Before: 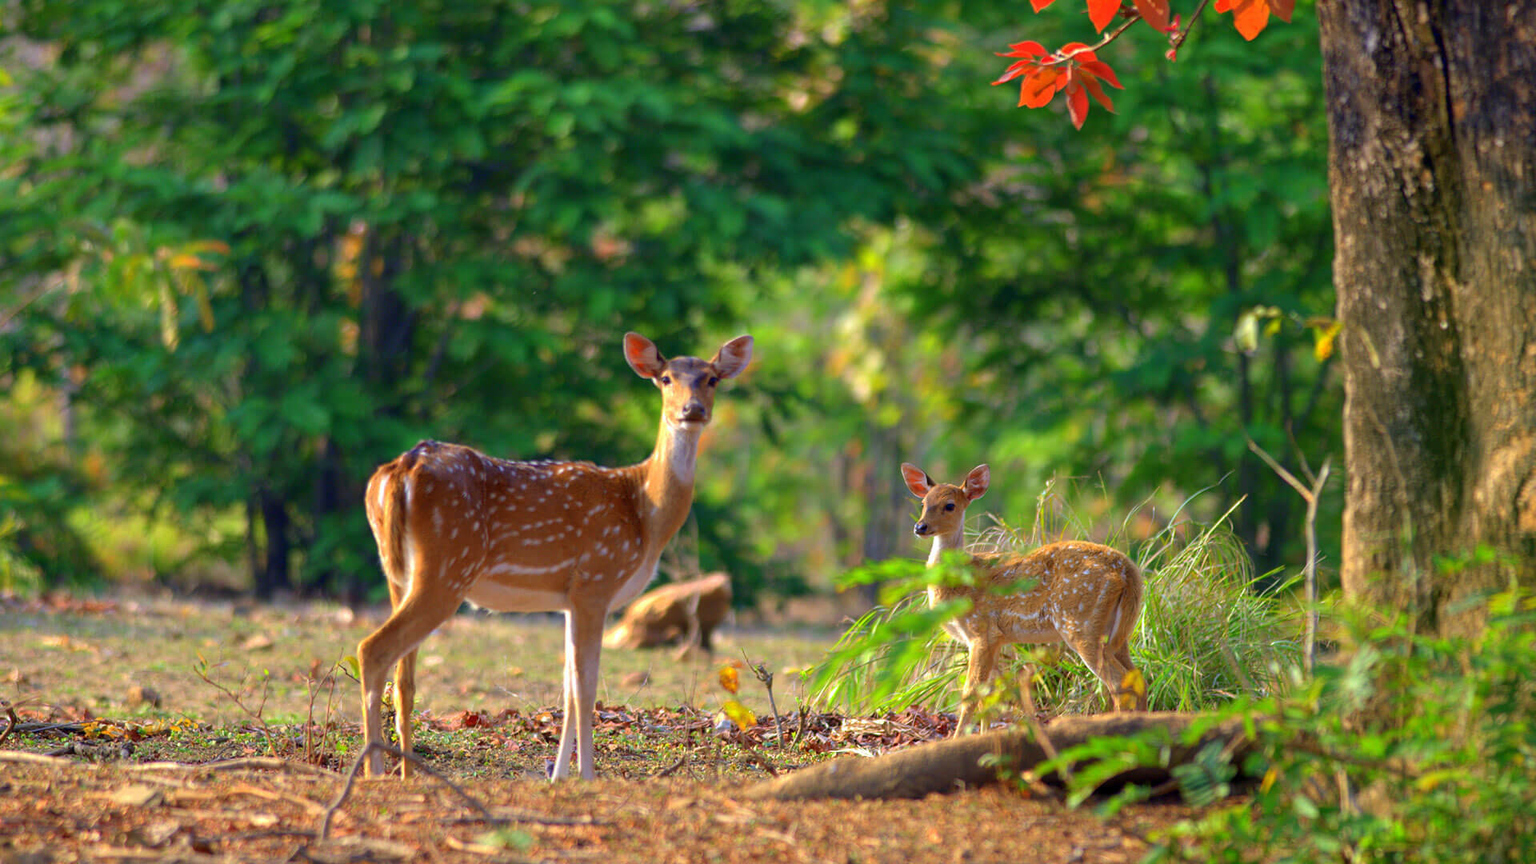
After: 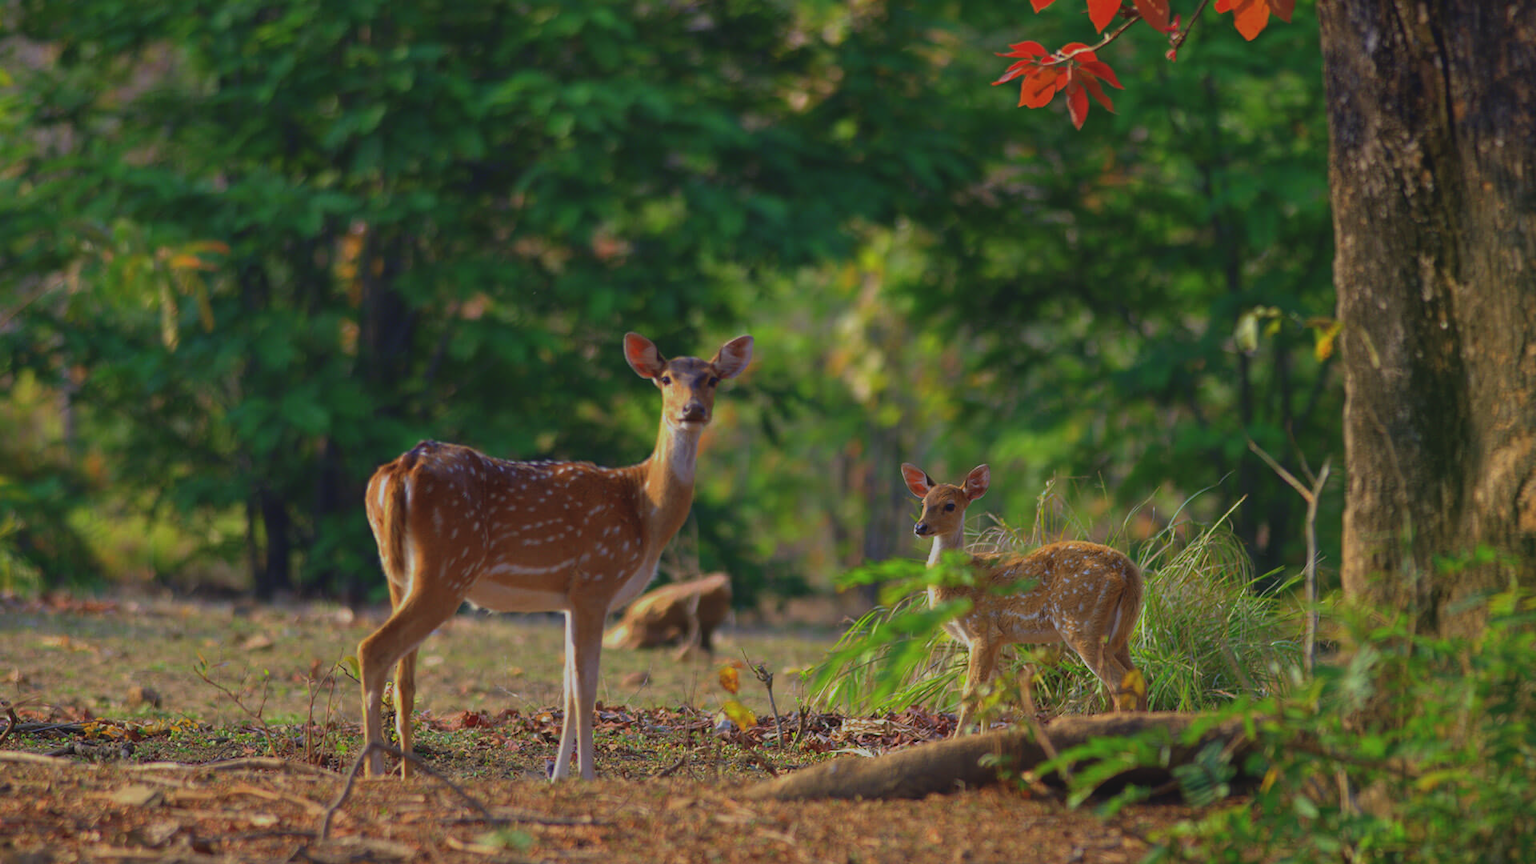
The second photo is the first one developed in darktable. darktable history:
exposure: black level correction -0.016, exposure -1.018 EV, compensate highlight preservation false
